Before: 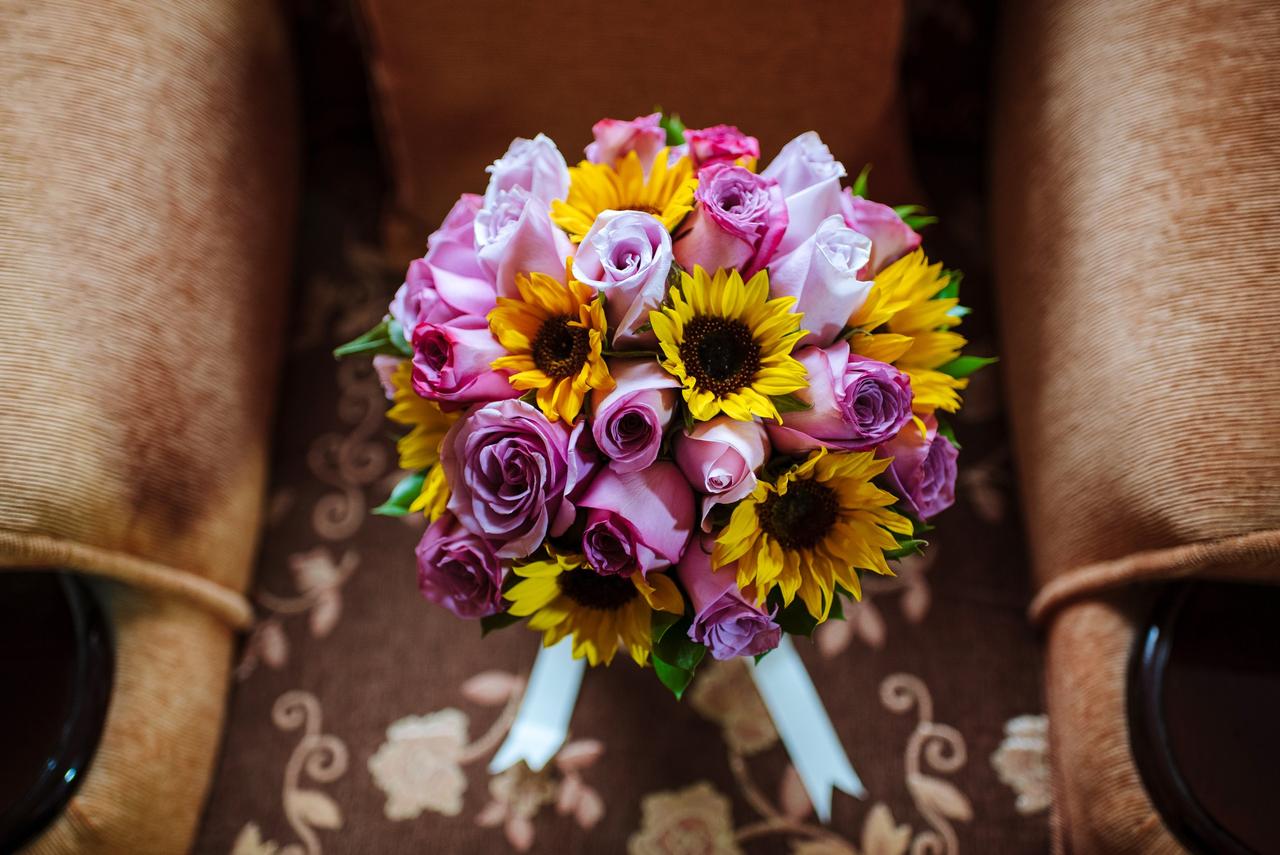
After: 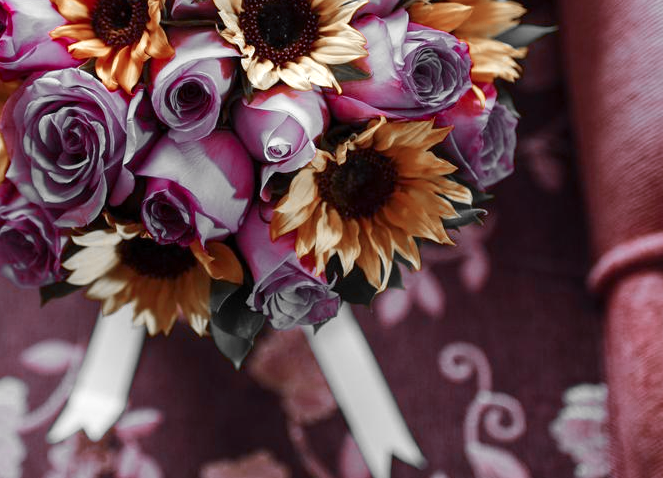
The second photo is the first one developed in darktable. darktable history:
crop: left 34.479%, top 38.822%, right 13.718%, bottom 5.172%
color calibration: output R [1.107, -0.012, -0.003, 0], output B [0, 0, 1.308, 0], illuminant custom, x 0.389, y 0.387, temperature 3838.64 K
color zones: curves: ch0 [(0, 0.497) (0.096, 0.361) (0.221, 0.538) (0.429, 0.5) (0.571, 0.5) (0.714, 0.5) (0.857, 0.5) (1, 0.497)]; ch1 [(0, 0.5) (0.143, 0.5) (0.257, -0.002) (0.429, 0.04) (0.571, -0.001) (0.714, -0.015) (0.857, 0.024) (1, 0.5)]
